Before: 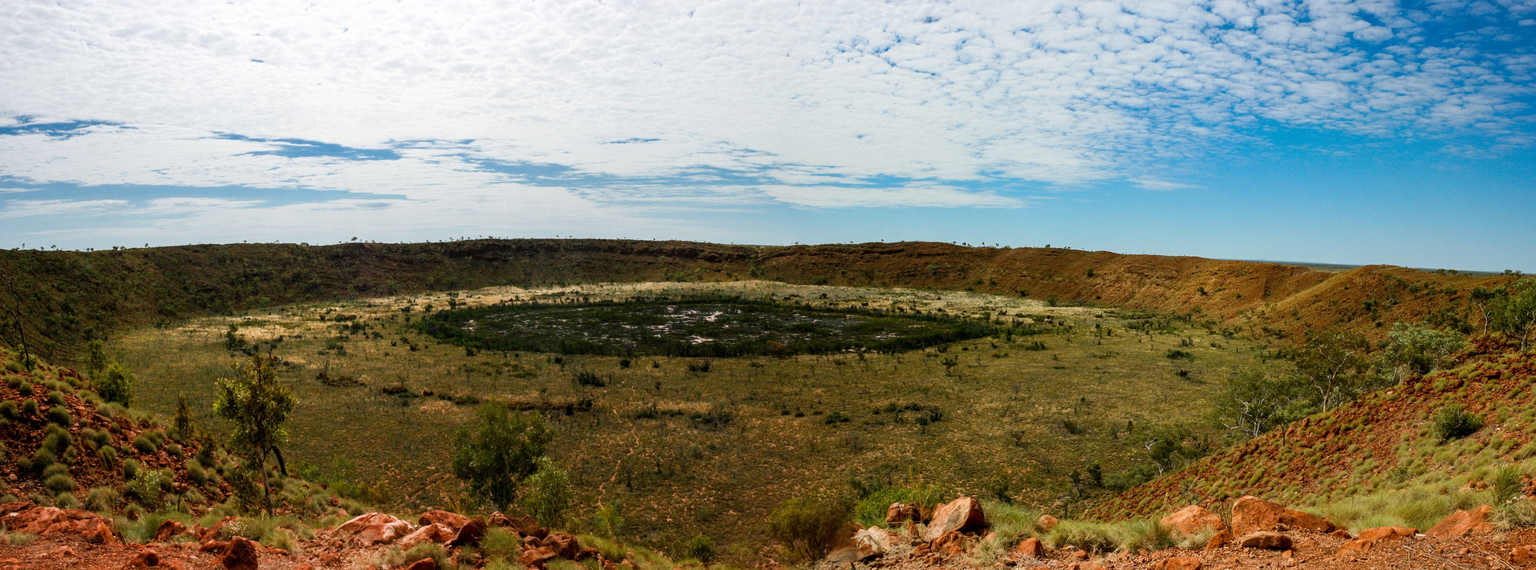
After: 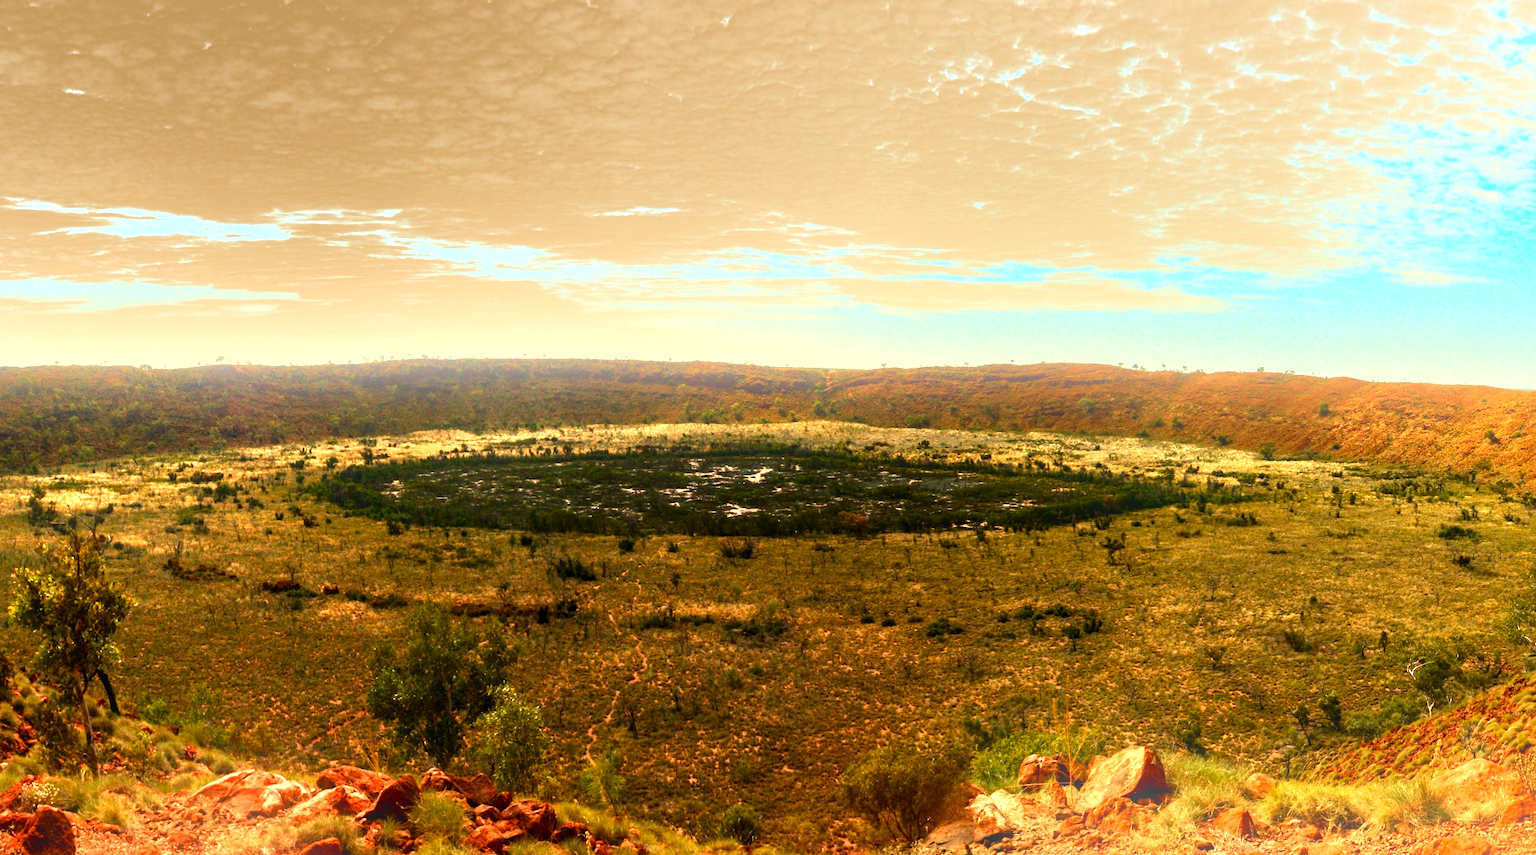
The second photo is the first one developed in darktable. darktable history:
exposure: exposure 1.15 EV, compensate highlight preservation false
bloom: on, module defaults
crop and rotate: left 13.537%, right 19.796%
contrast brightness saturation: contrast 0.07, brightness -0.14, saturation 0.11
white balance: red 1.138, green 0.996, blue 0.812
